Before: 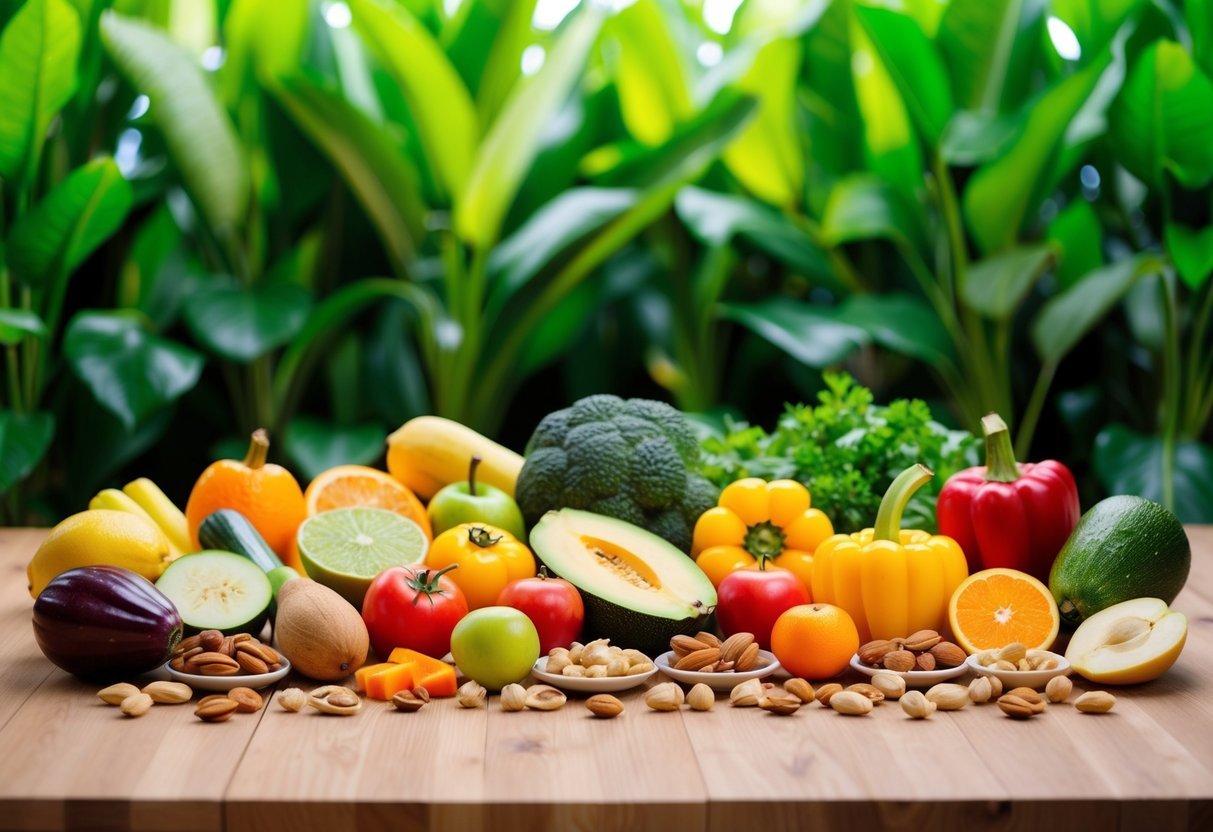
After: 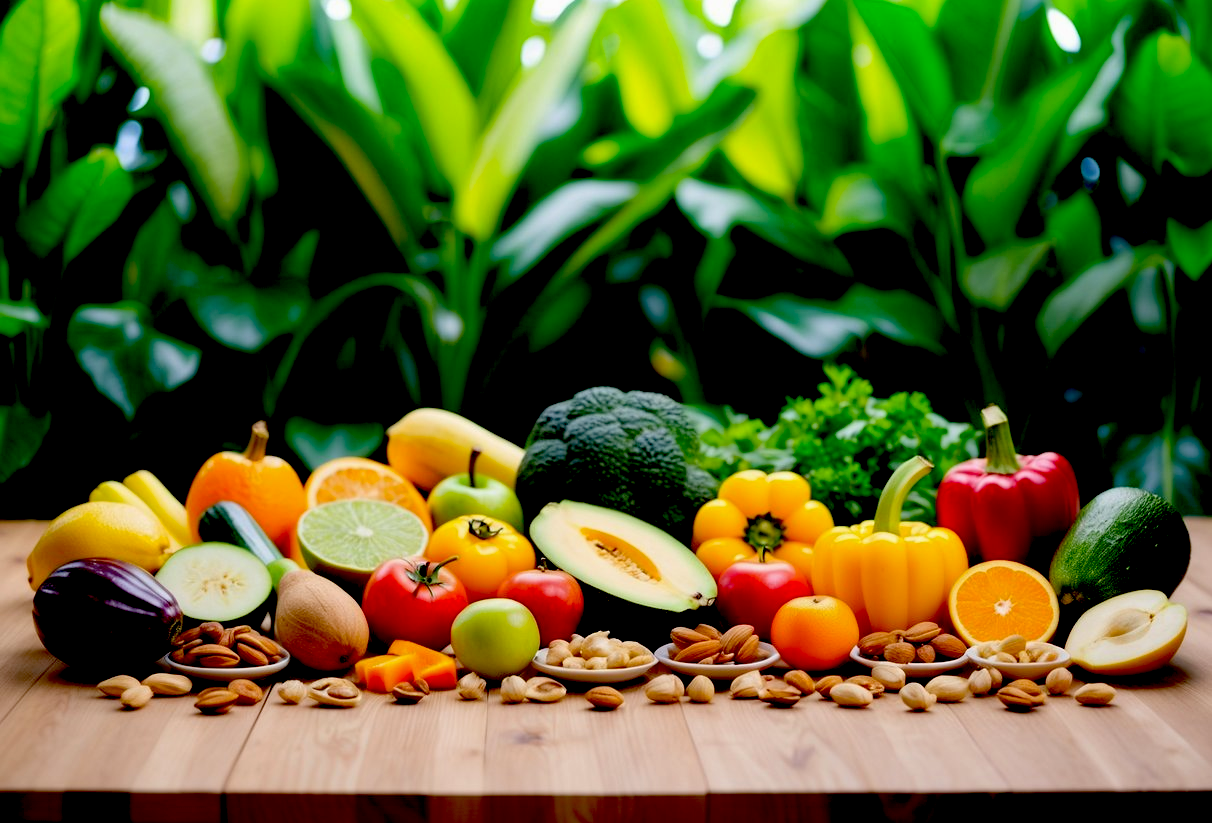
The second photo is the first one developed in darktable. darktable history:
crop: top 1.022%, right 0.043%
exposure: black level correction 0.056, exposure -0.034 EV, compensate highlight preservation false
